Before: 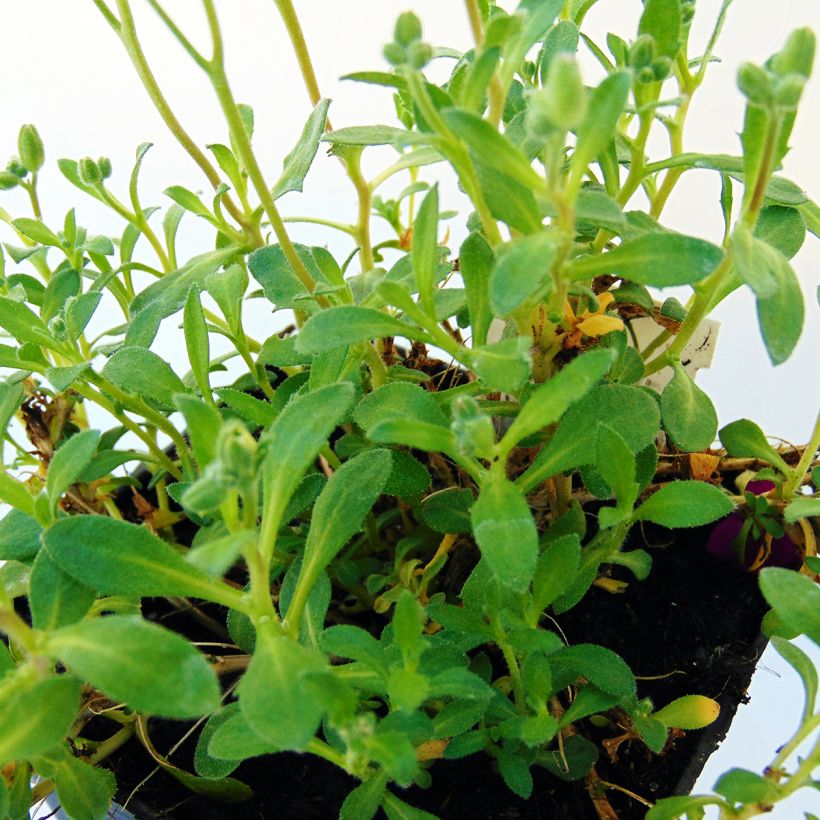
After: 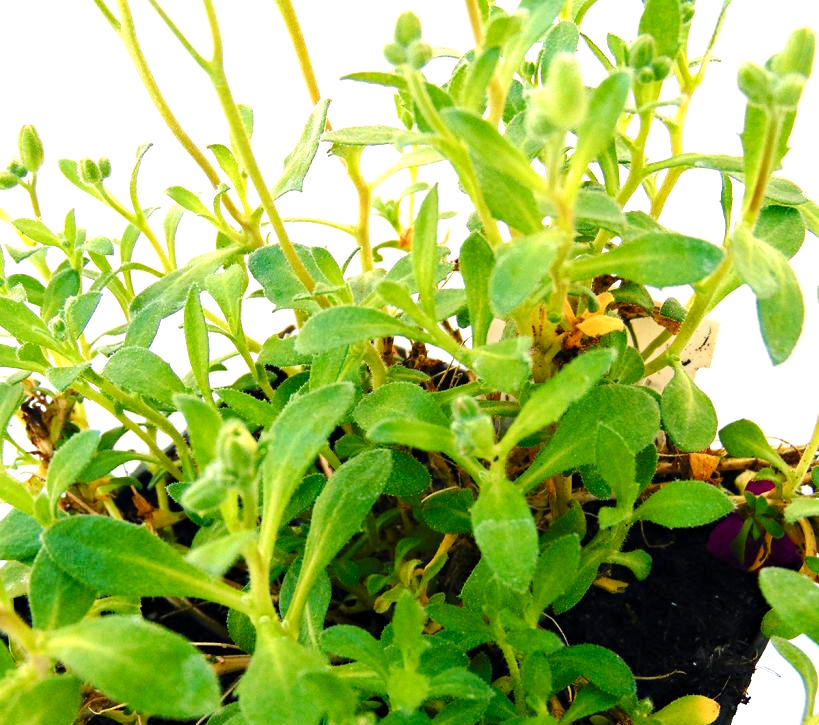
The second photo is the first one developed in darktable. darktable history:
crop and rotate: top 0%, bottom 11.565%
exposure: exposure 0.748 EV, compensate exposure bias true, compensate highlight preservation false
color correction: highlights b* 0.015
tone equalizer: on, module defaults
color balance rgb: highlights gain › chroma 3.139%, highlights gain › hue 56.87°, perceptual saturation grading › global saturation 20%, perceptual saturation grading › highlights -25.875%, perceptual saturation grading › shadows 25.834%
contrast brightness saturation: contrast 0.073
haze removal: compatibility mode true, adaptive false
